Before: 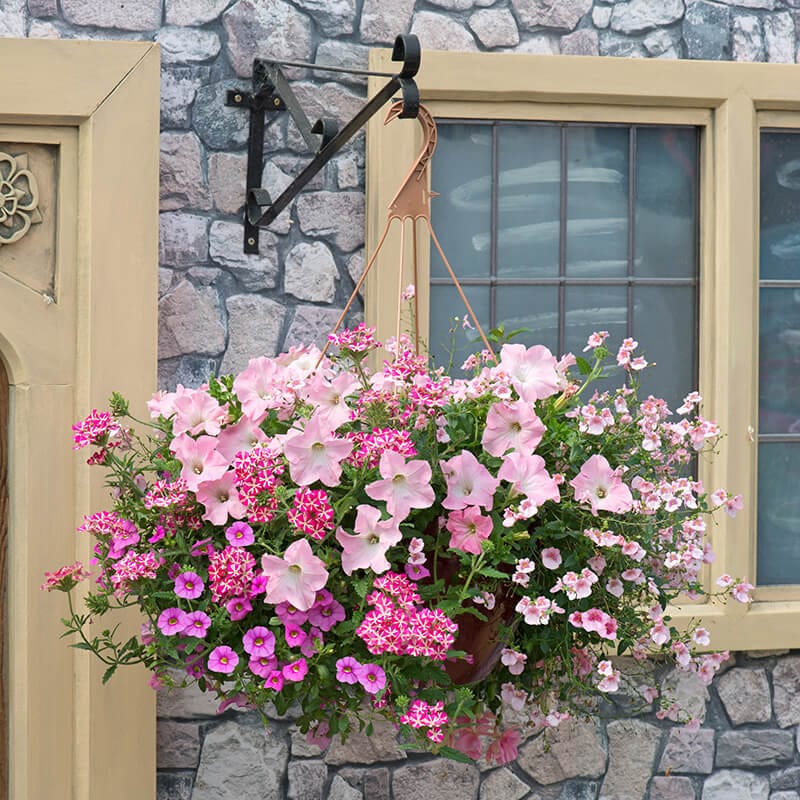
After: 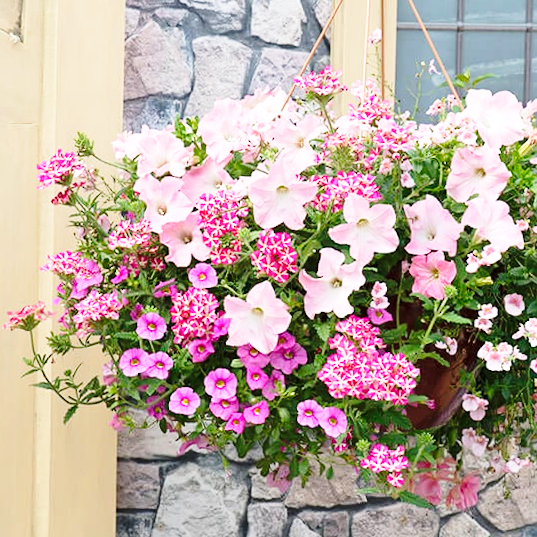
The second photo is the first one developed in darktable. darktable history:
crop and rotate: angle -0.82°, left 3.85%, top 31.828%, right 27.992%
exposure: exposure 0.2 EV, compensate highlight preservation false
base curve: curves: ch0 [(0, 0) (0.028, 0.03) (0.121, 0.232) (0.46, 0.748) (0.859, 0.968) (1, 1)], preserve colors none
